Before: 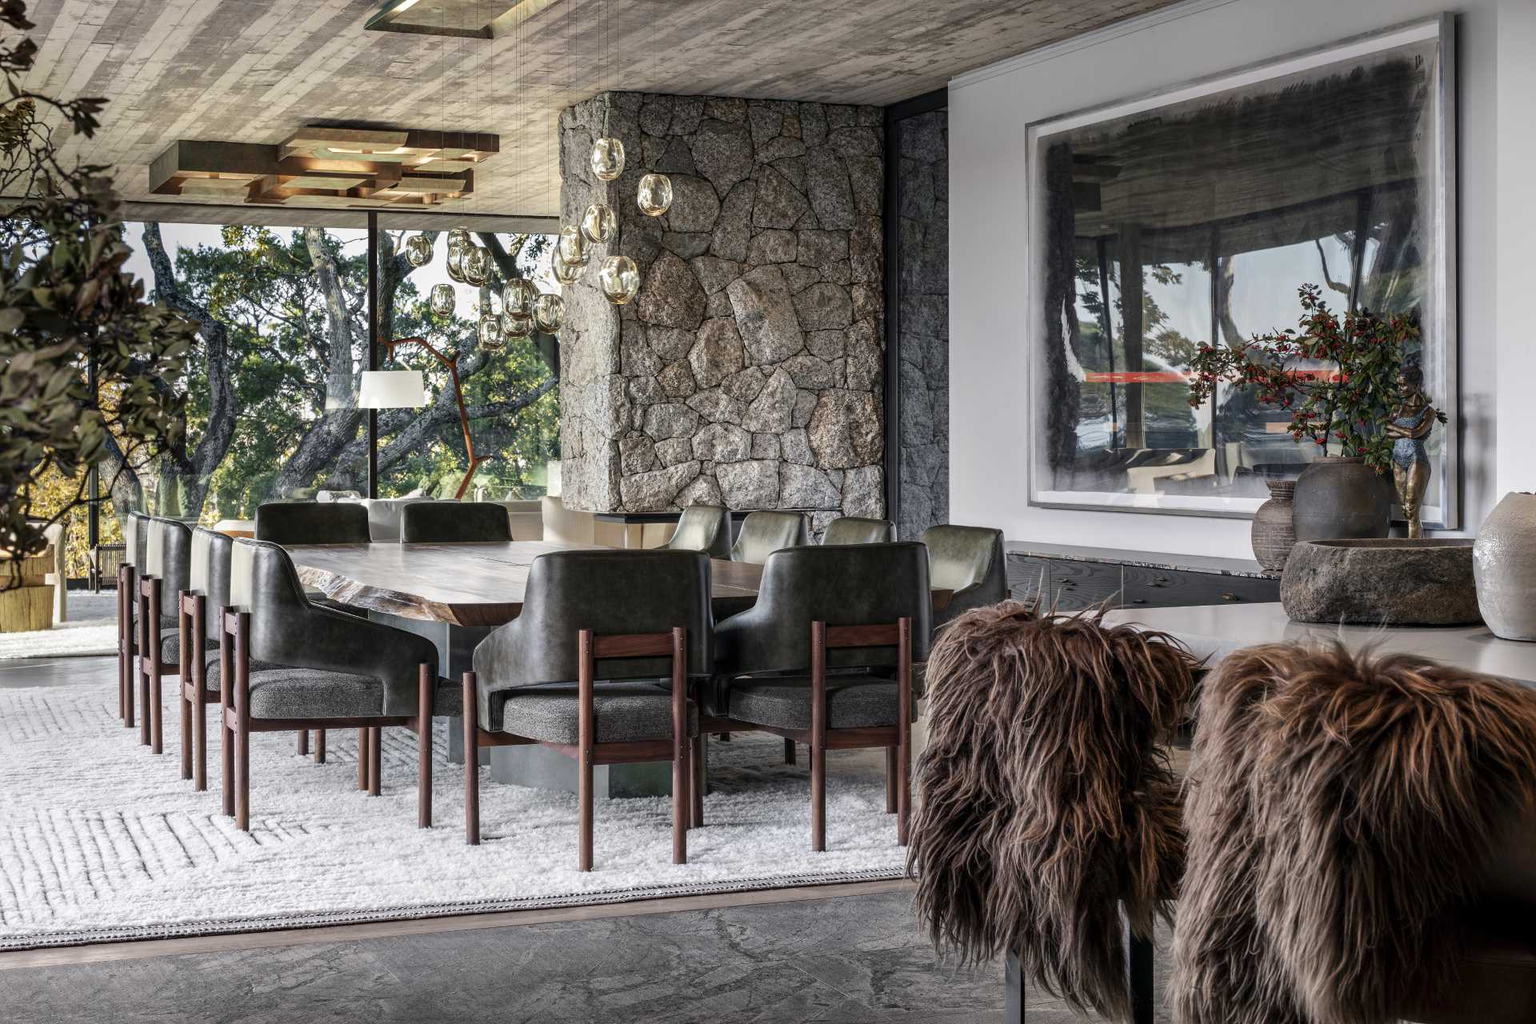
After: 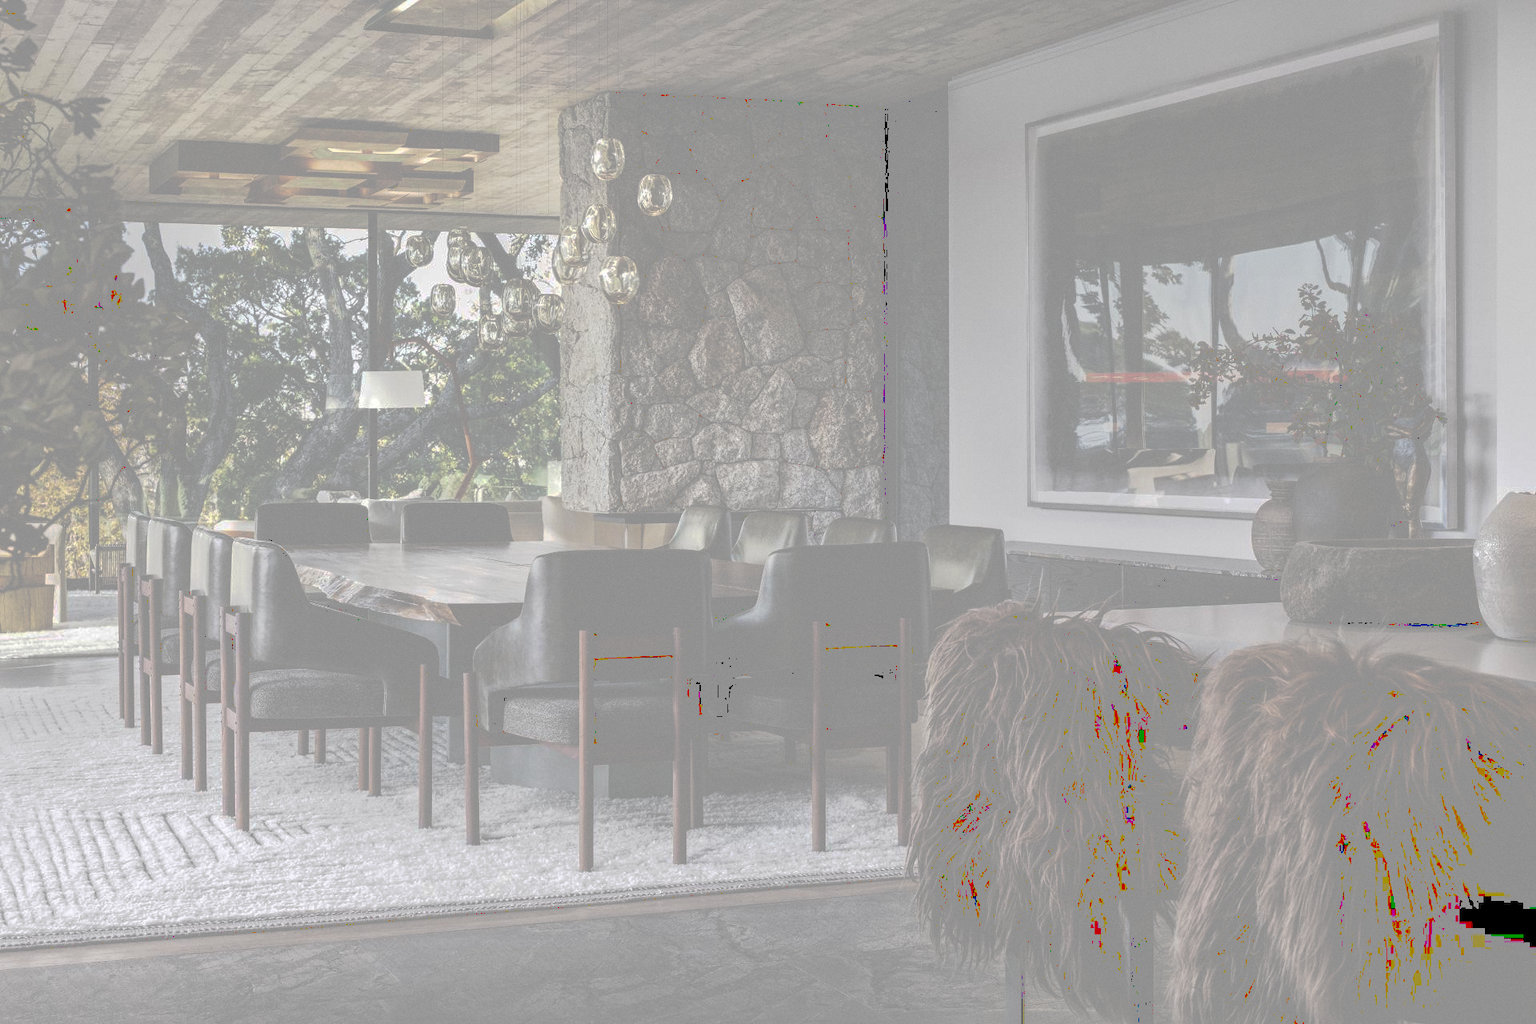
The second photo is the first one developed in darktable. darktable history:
grain: coarseness 0.09 ISO, strength 10%
tone curve: curves: ch0 [(0, 0) (0.003, 0.6) (0.011, 0.6) (0.025, 0.601) (0.044, 0.601) (0.069, 0.601) (0.1, 0.601) (0.136, 0.602) (0.177, 0.605) (0.224, 0.609) (0.277, 0.615) (0.335, 0.625) (0.399, 0.633) (0.468, 0.654) (0.543, 0.676) (0.623, 0.71) (0.709, 0.753) (0.801, 0.802) (0.898, 0.85) (1, 1)], preserve colors none
